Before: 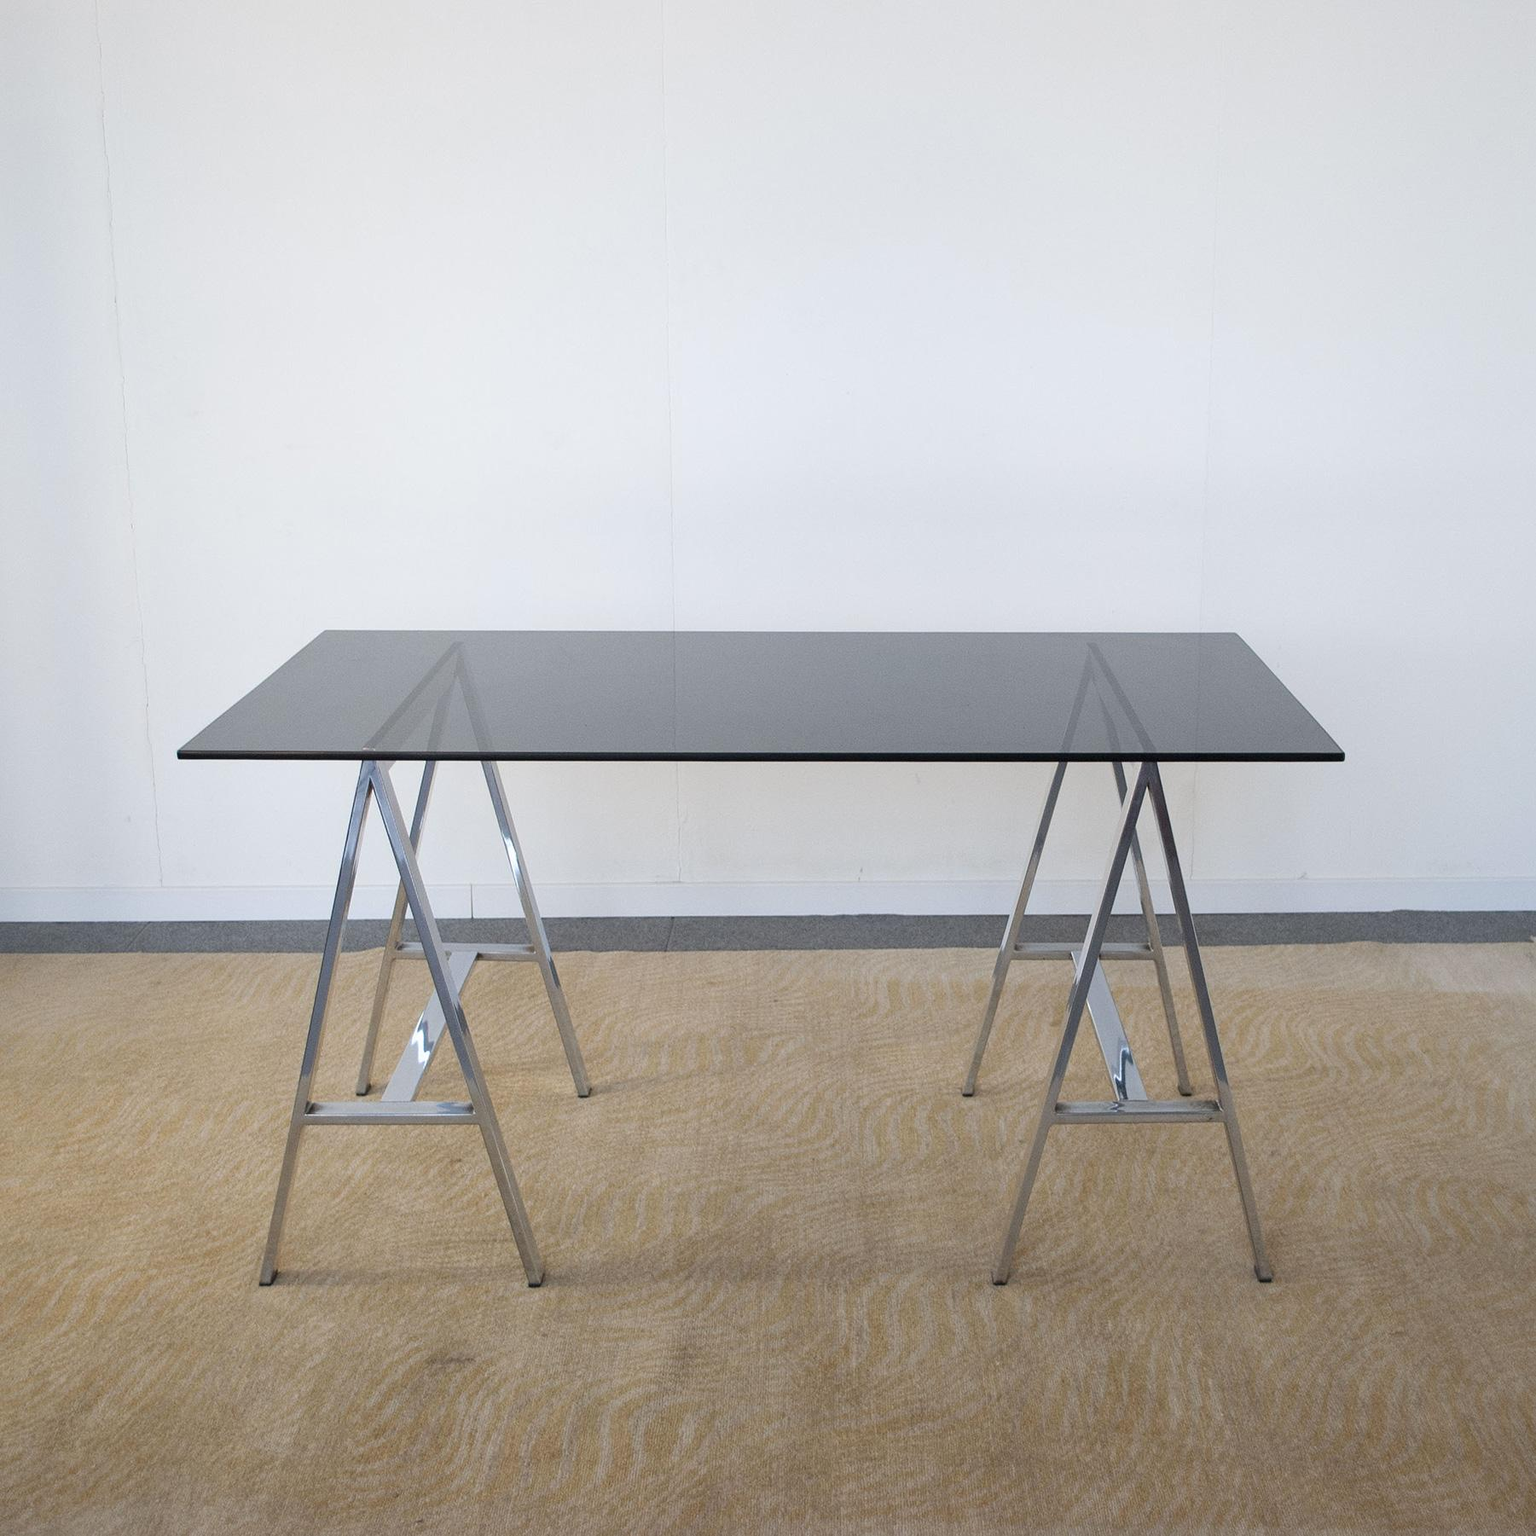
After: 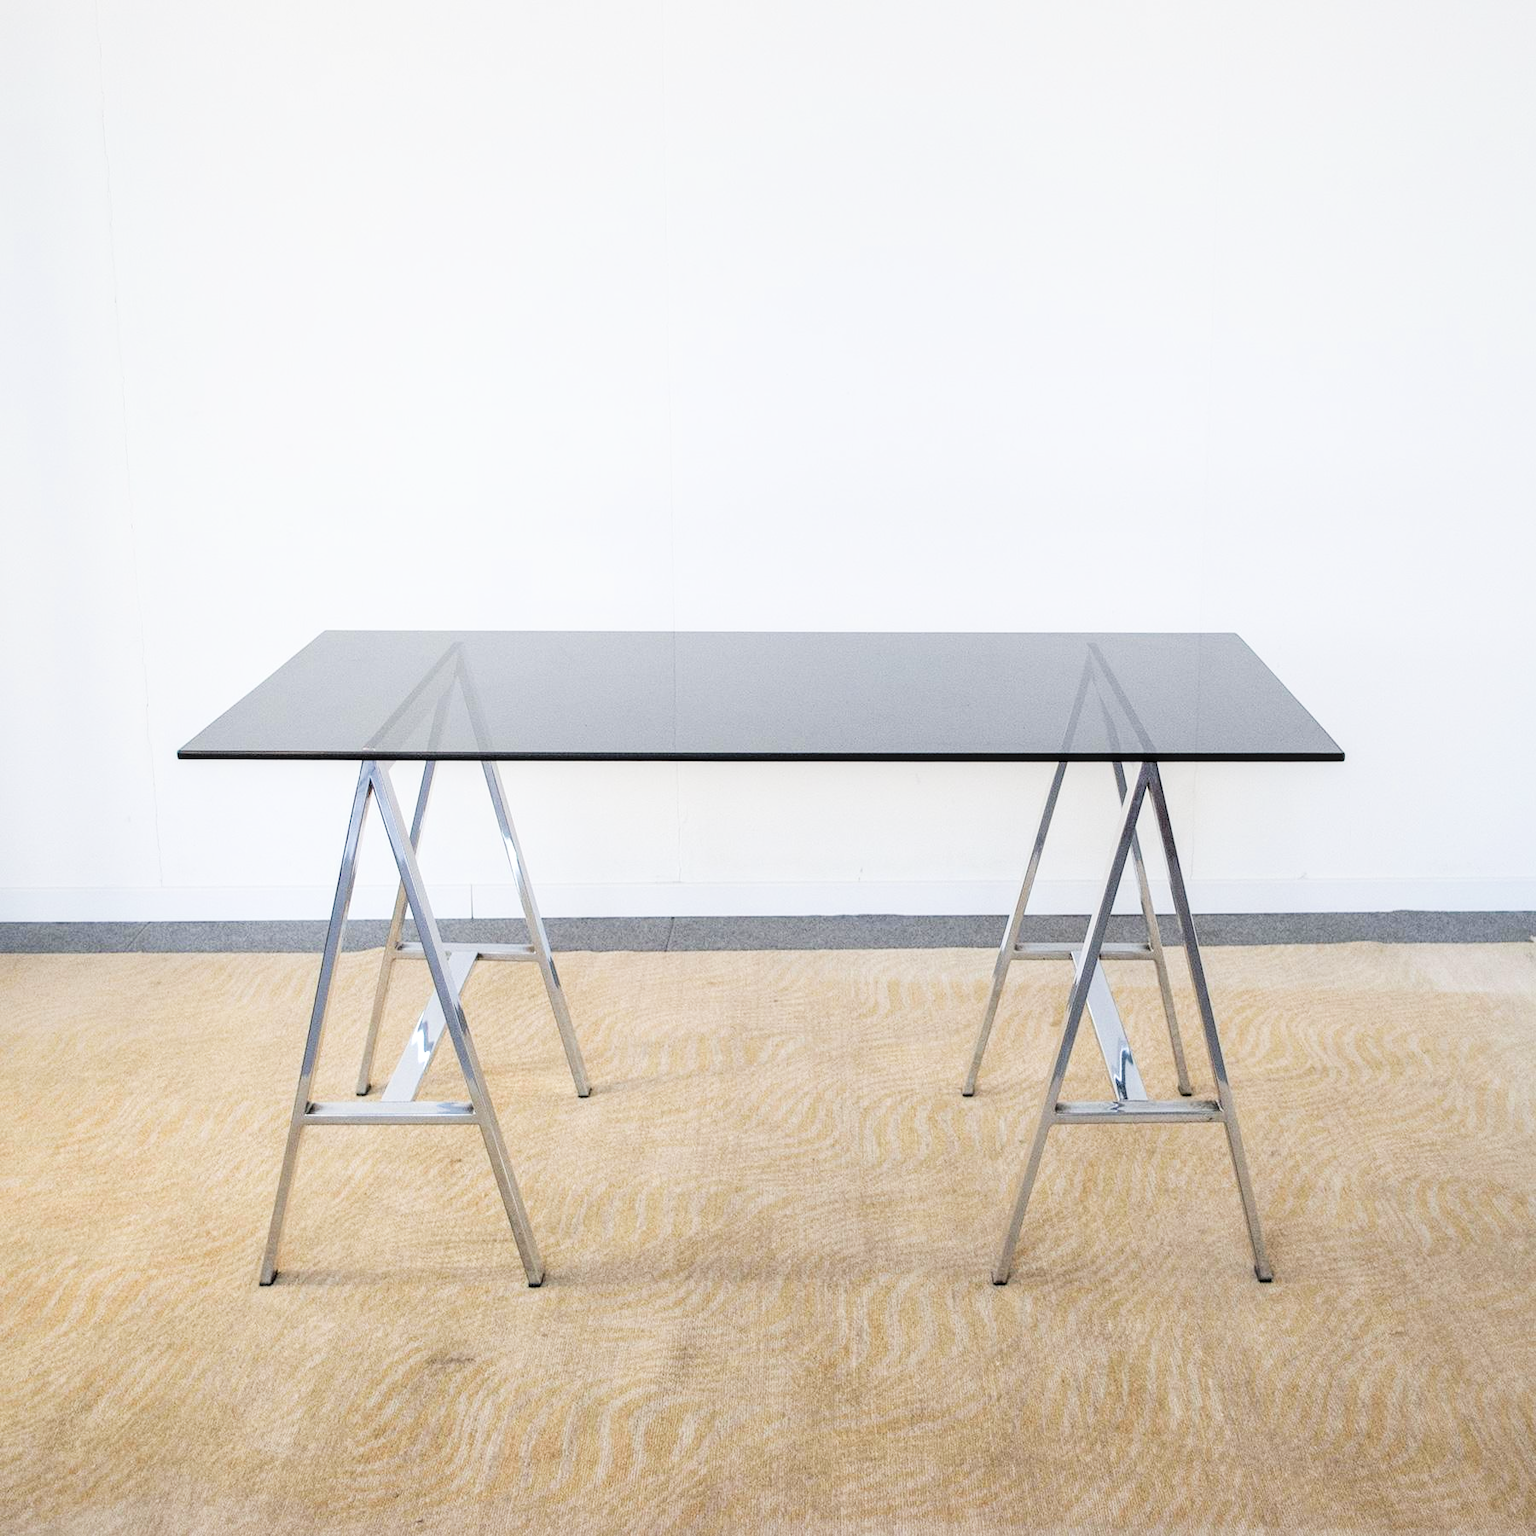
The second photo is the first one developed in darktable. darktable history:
exposure: black level correction 0, exposure 1.1 EV, compensate exposure bias true, compensate highlight preservation false
color balance rgb: perceptual saturation grading › global saturation 10%, global vibrance 10%
filmic rgb: black relative exposure -5 EV, hardness 2.88, contrast 1.3, highlights saturation mix -30%
local contrast: on, module defaults
